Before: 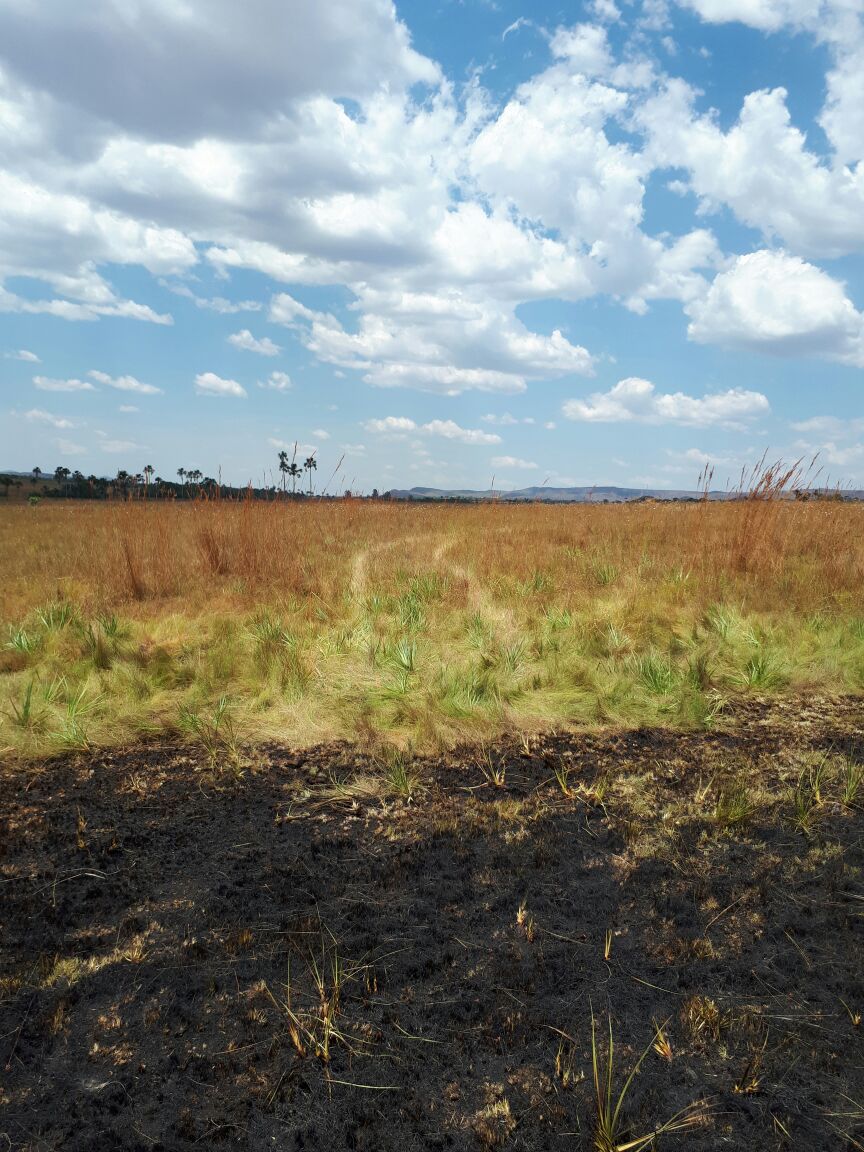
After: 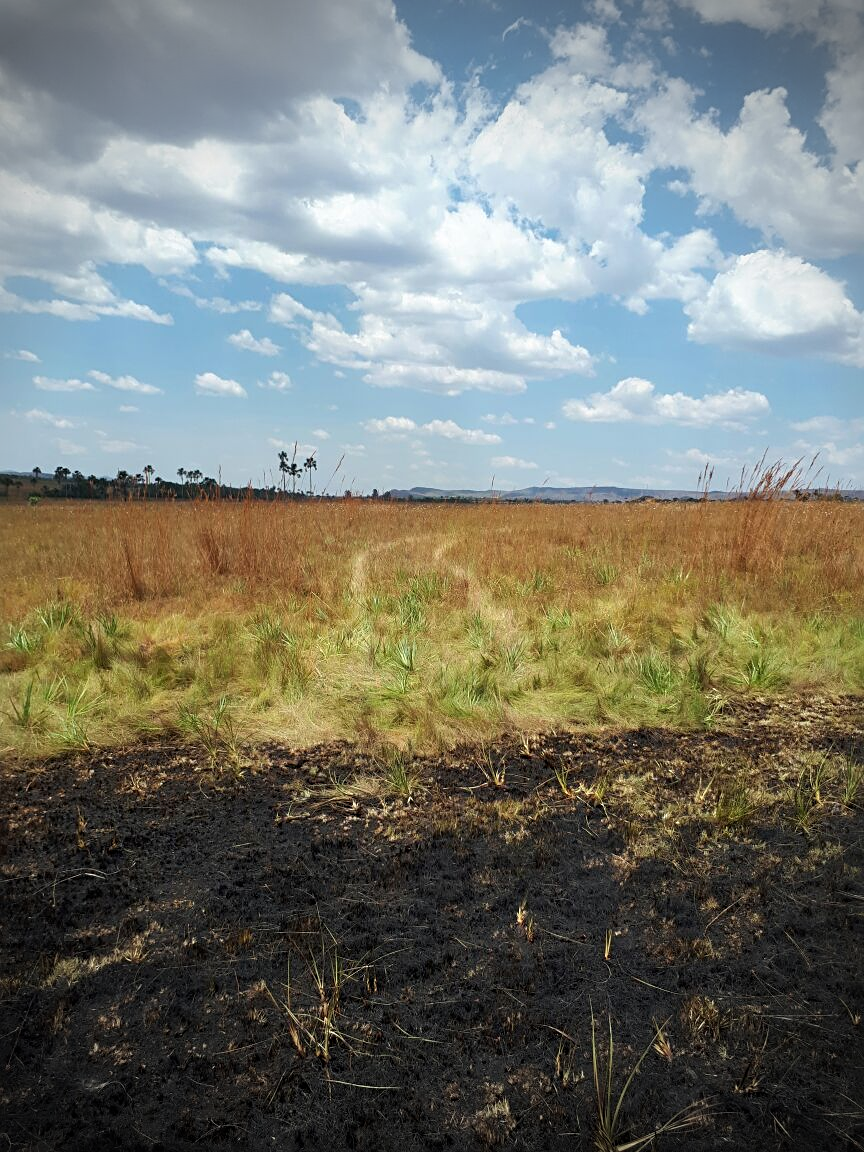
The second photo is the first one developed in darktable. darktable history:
vignetting: fall-off start 75%, brightness -0.692, width/height ratio 1.084
sharpen: radius 2.529, amount 0.323
